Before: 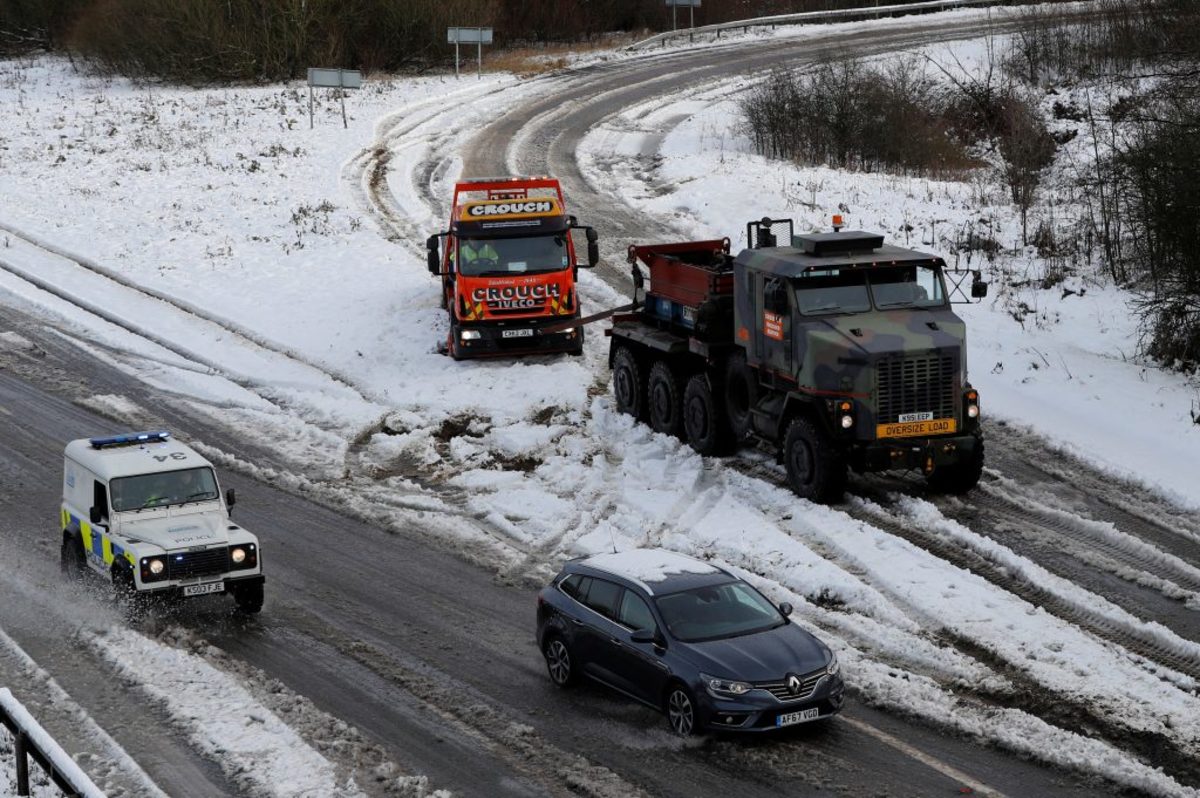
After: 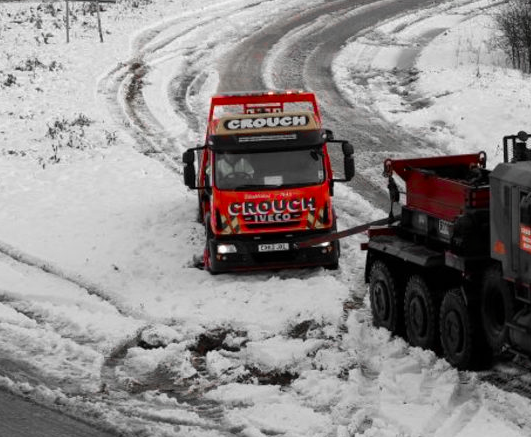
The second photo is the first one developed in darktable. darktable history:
crop: left 20.336%, top 10.897%, right 35.405%, bottom 34.254%
color zones: curves: ch1 [(0, 0.831) (0.08, 0.771) (0.157, 0.268) (0.241, 0.207) (0.562, -0.005) (0.714, -0.013) (0.876, 0.01) (1, 0.831)]
